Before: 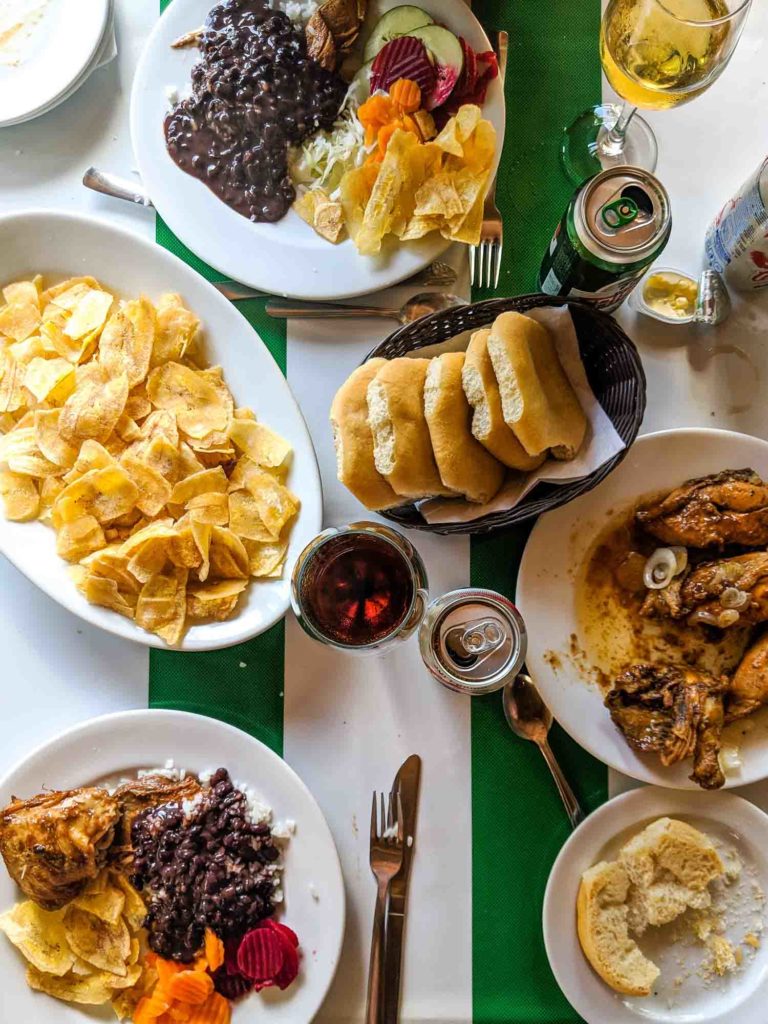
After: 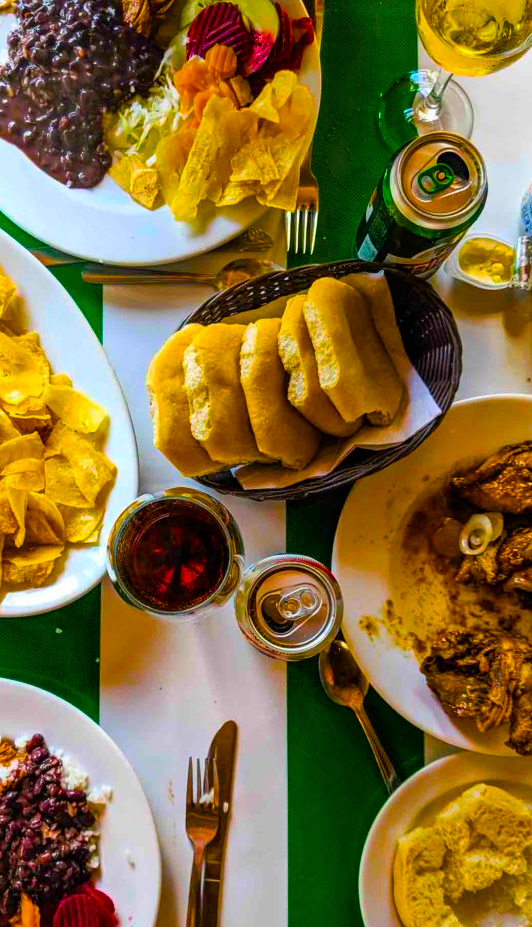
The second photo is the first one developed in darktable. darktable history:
color balance rgb: shadows lift › chroma 0.68%, shadows lift › hue 110.36°, perceptual saturation grading › global saturation 65.135%, perceptual saturation grading › highlights 59.232%, perceptual saturation grading › mid-tones 49.45%, perceptual saturation grading › shadows 49.683%, global vibrance 20%
crop and rotate: left 24.046%, top 3.336%, right 6.664%, bottom 6.134%
